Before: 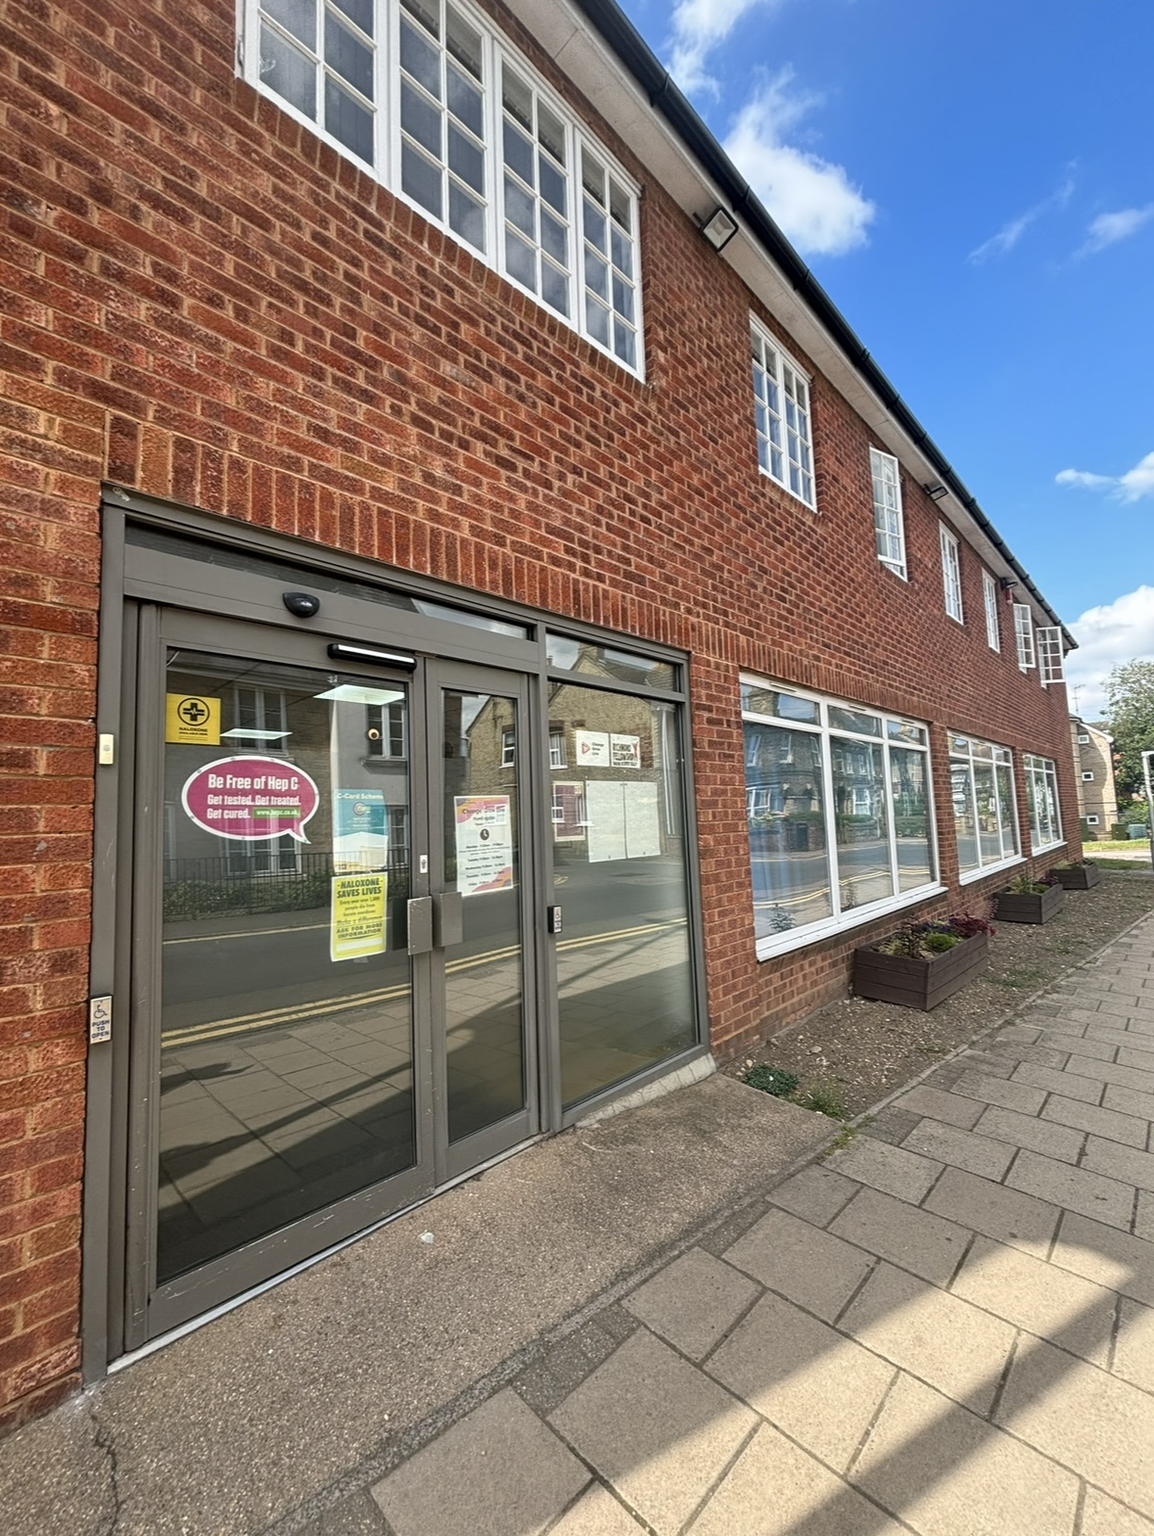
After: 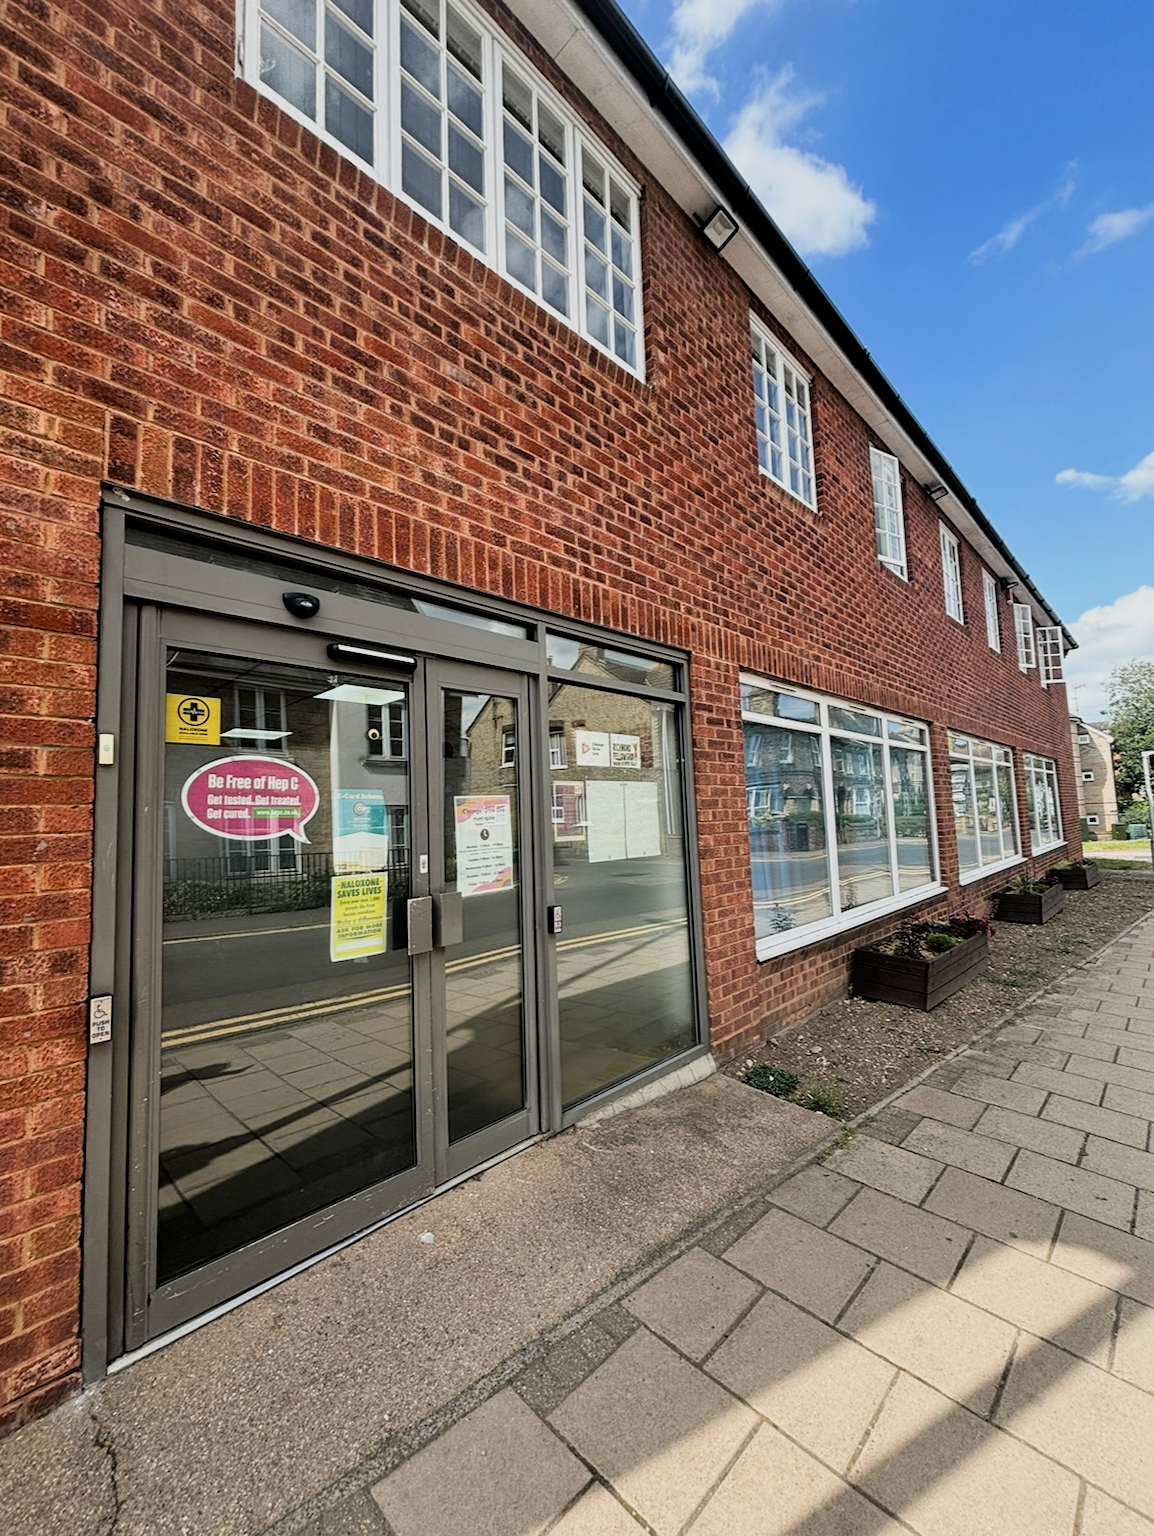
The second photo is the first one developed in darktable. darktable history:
filmic rgb: black relative exposure -5 EV, hardness 2.88, contrast 1.3, highlights saturation mix -30%
color correction: saturation 0.99
